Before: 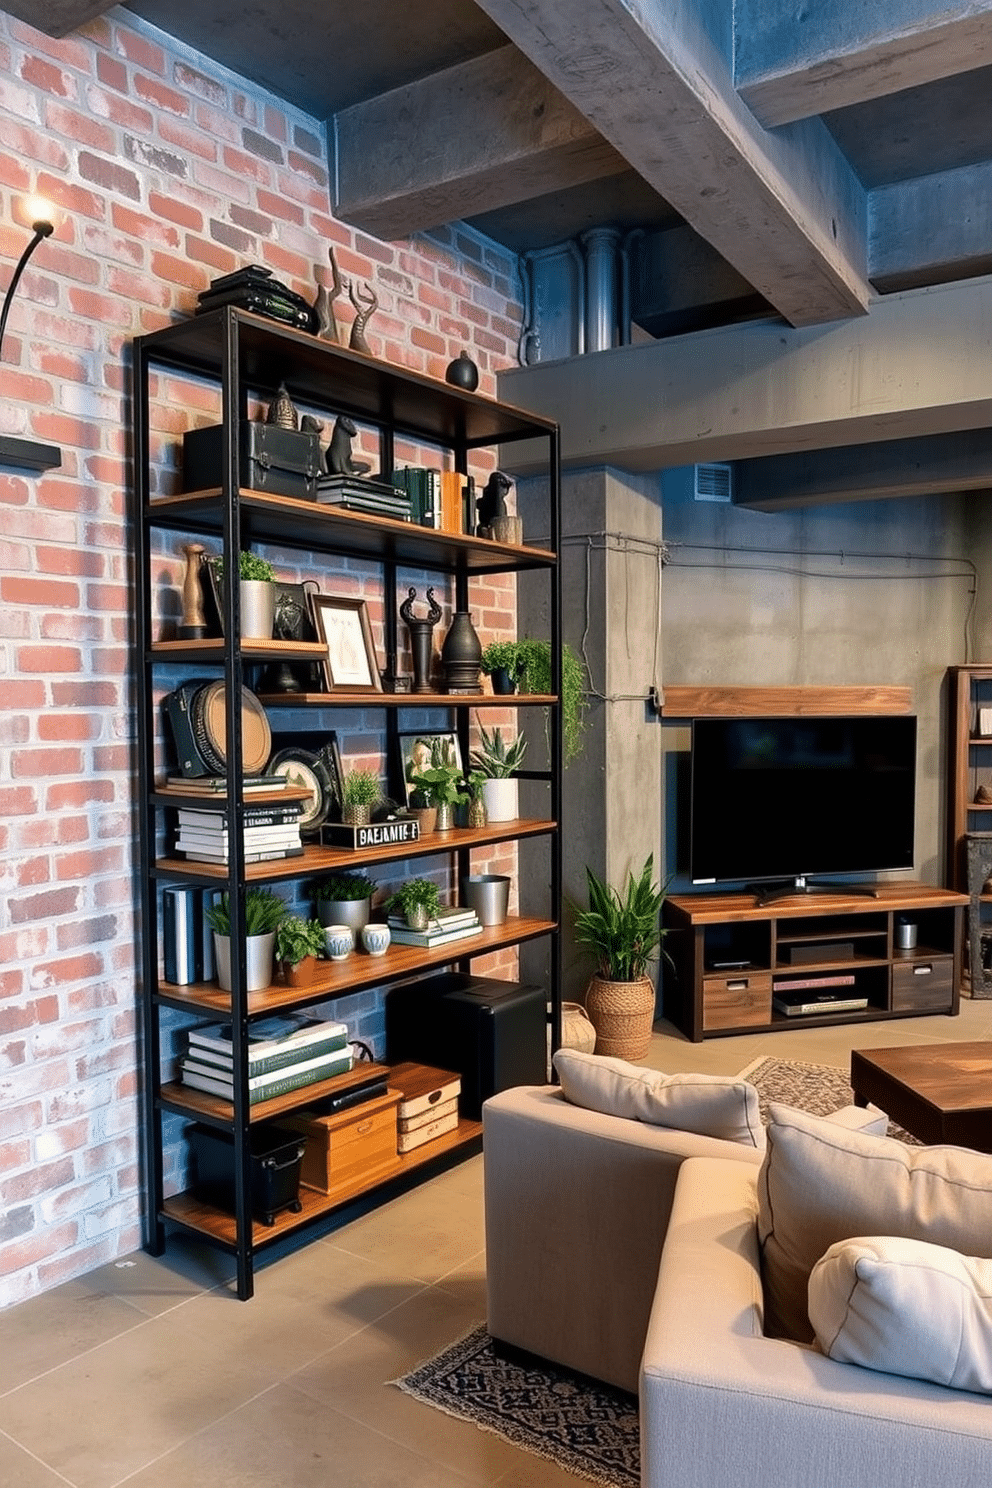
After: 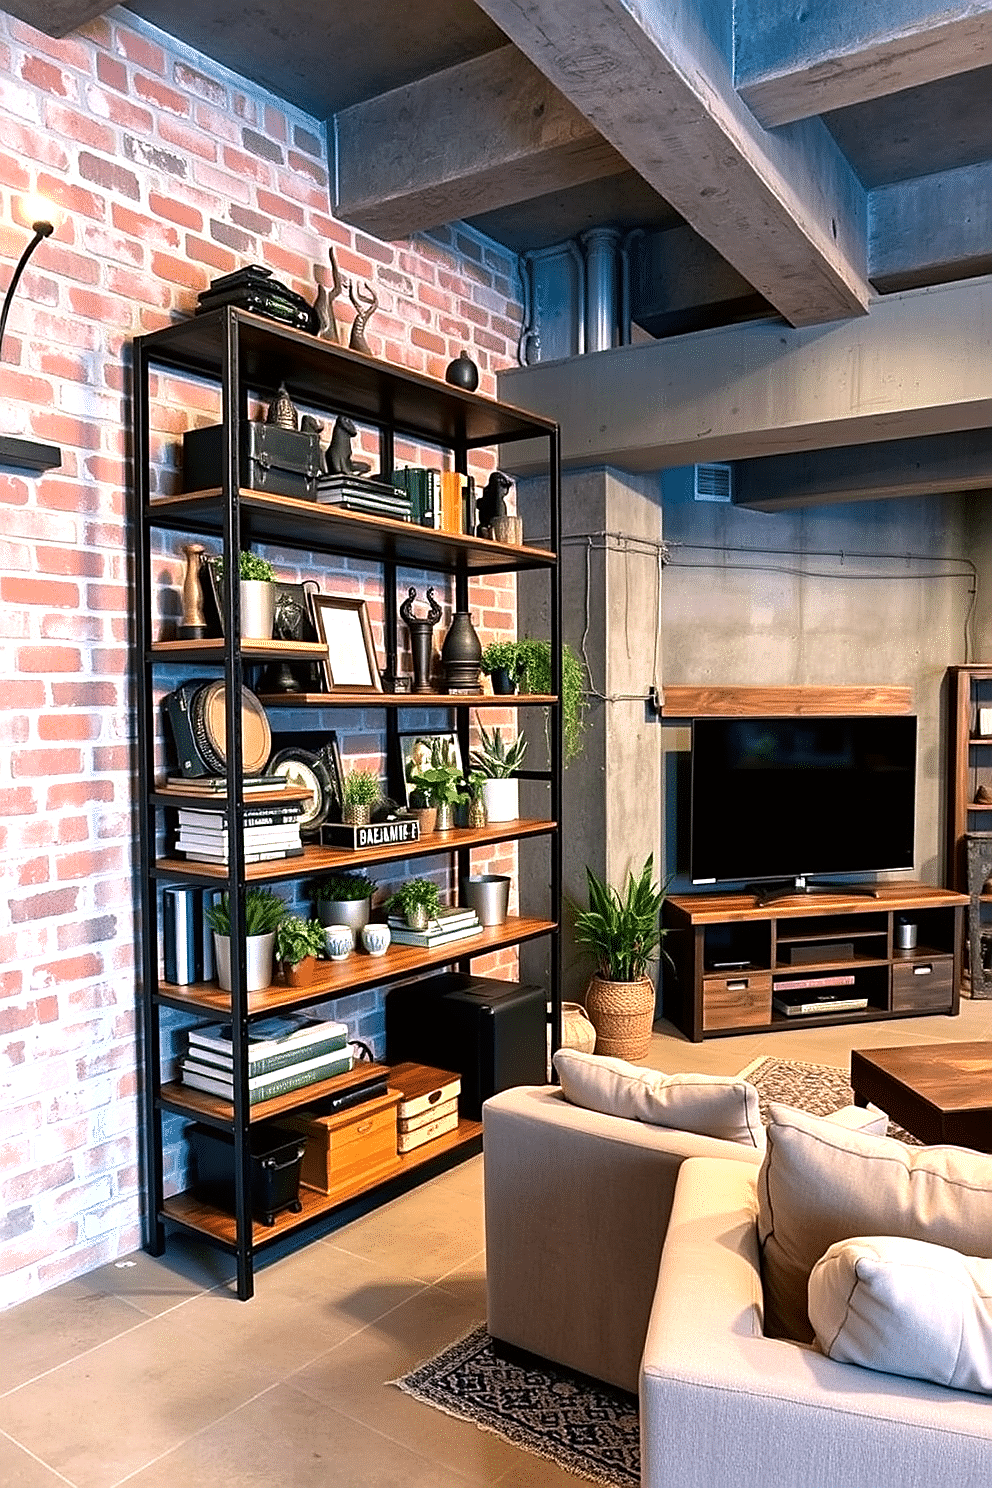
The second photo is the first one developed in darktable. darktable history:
color correction: highlights a* 3.09, highlights b* -1.34, shadows a* -0.092, shadows b* 2.31, saturation 0.978
sharpen: on, module defaults
color balance rgb: shadows lift › luminance -9.467%, perceptual saturation grading › global saturation -0.039%, perceptual brilliance grading › global brilliance 18.132%
color zones: curves: ch0 [(0, 0.5) (0.143, 0.5) (0.286, 0.5) (0.429, 0.5) (0.62, 0.489) (0.714, 0.445) (0.844, 0.496) (1, 0.5)]; ch1 [(0, 0.5) (0.143, 0.5) (0.286, 0.5) (0.429, 0.5) (0.571, 0.5) (0.714, 0.523) (0.857, 0.5) (1, 0.5)]
